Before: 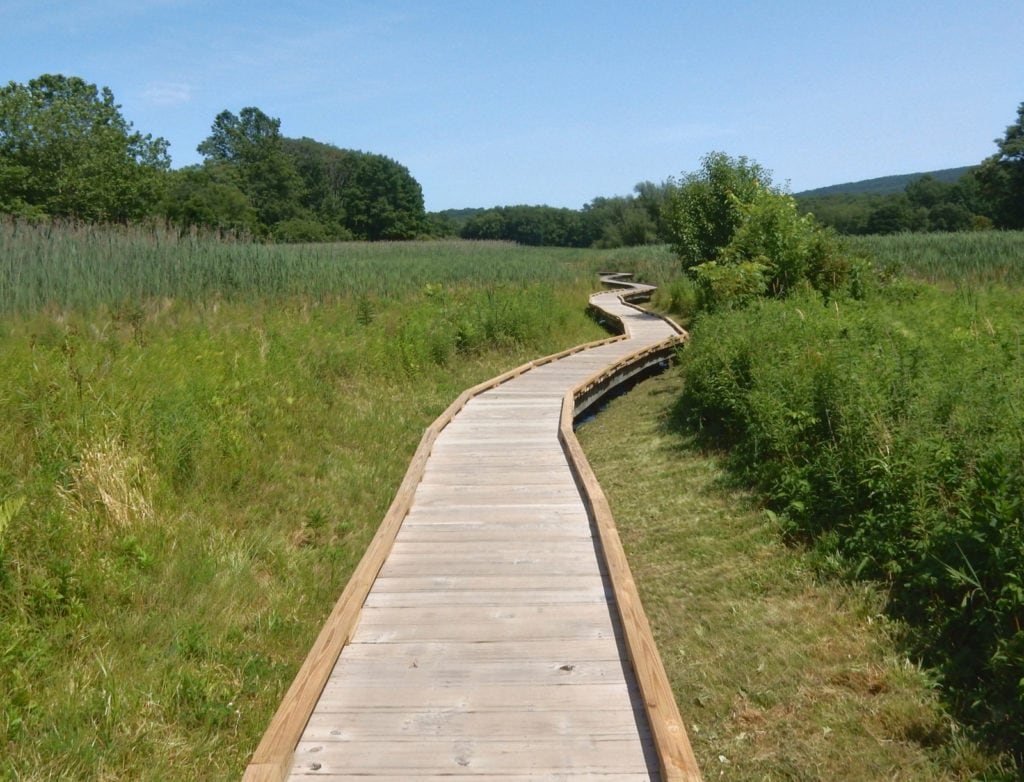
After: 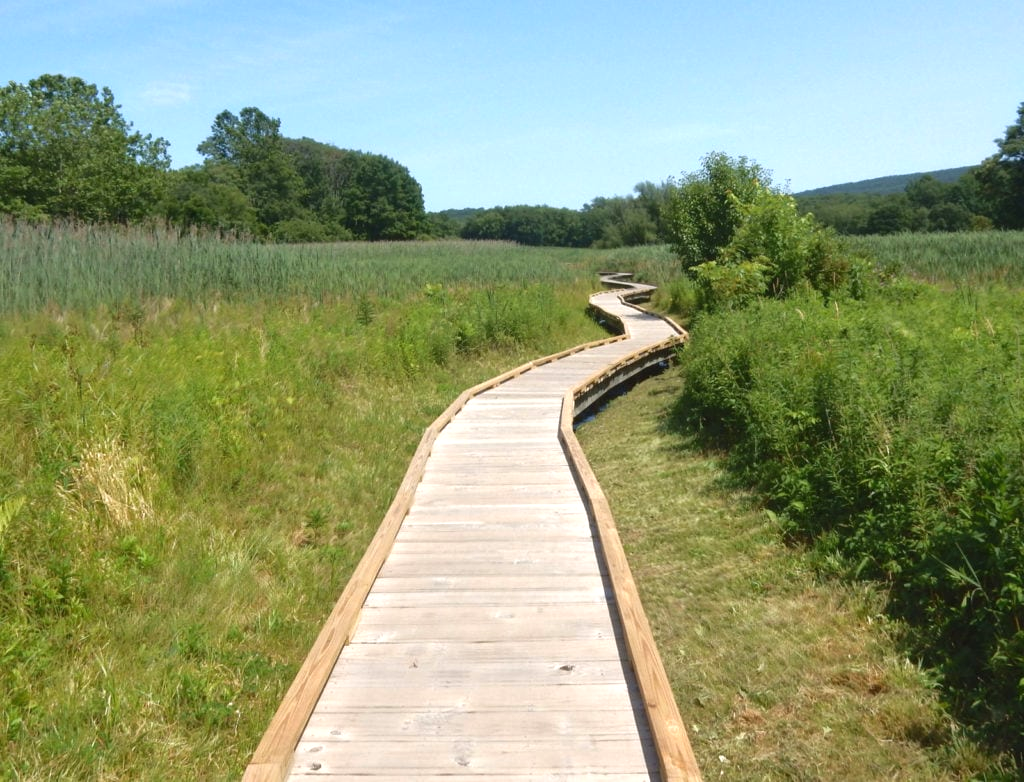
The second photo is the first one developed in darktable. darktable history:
exposure: black level correction 0, exposure 0.5 EV, compensate highlight preservation false
color zones: mix -62.47%
